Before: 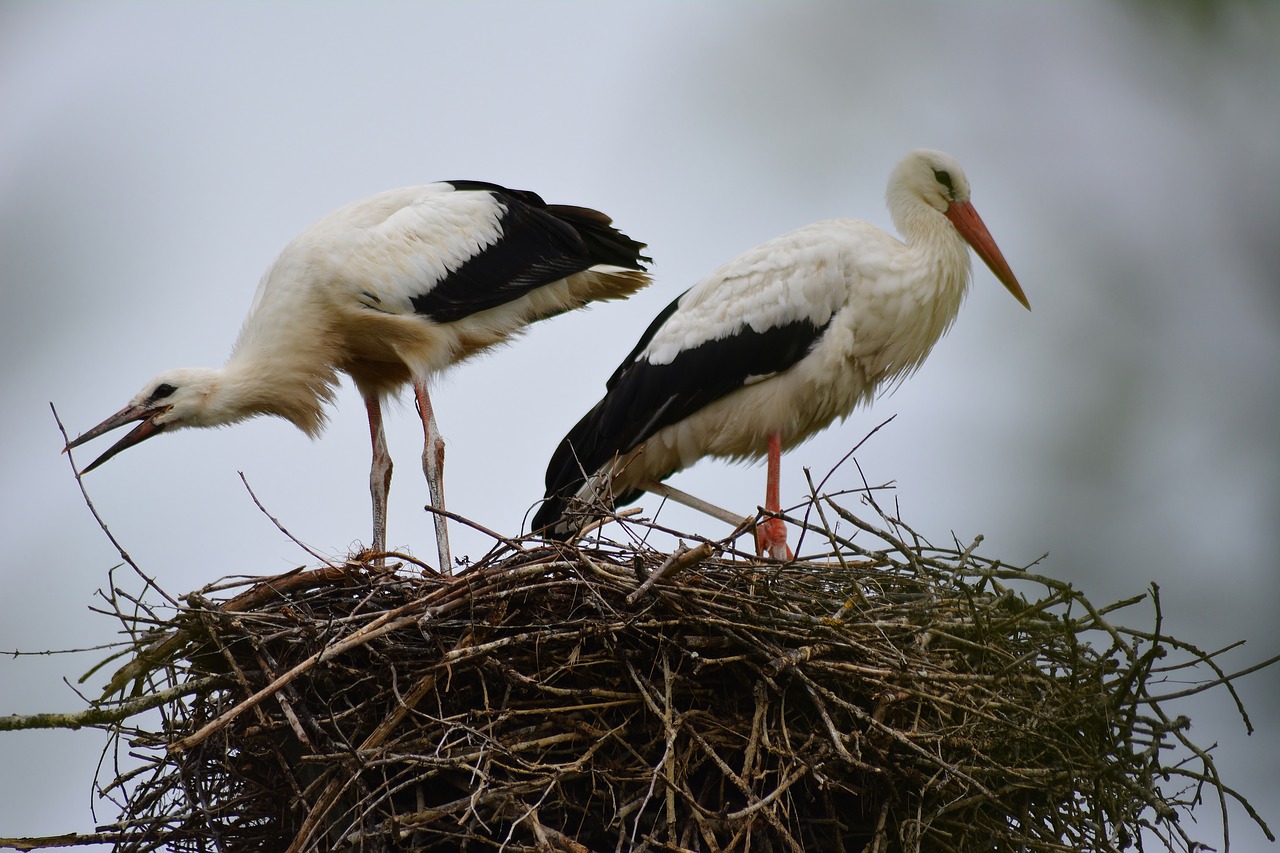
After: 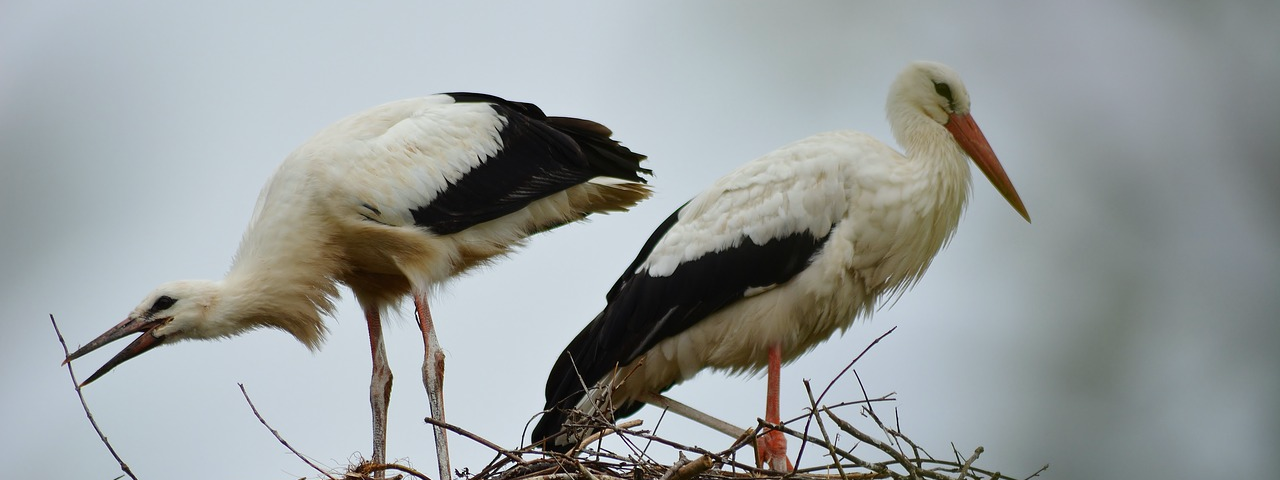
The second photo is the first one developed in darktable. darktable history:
color correction: highlights a* -2.61, highlights b* 2.44
crop and rotate: top 10.534%, bottom 33.156%
